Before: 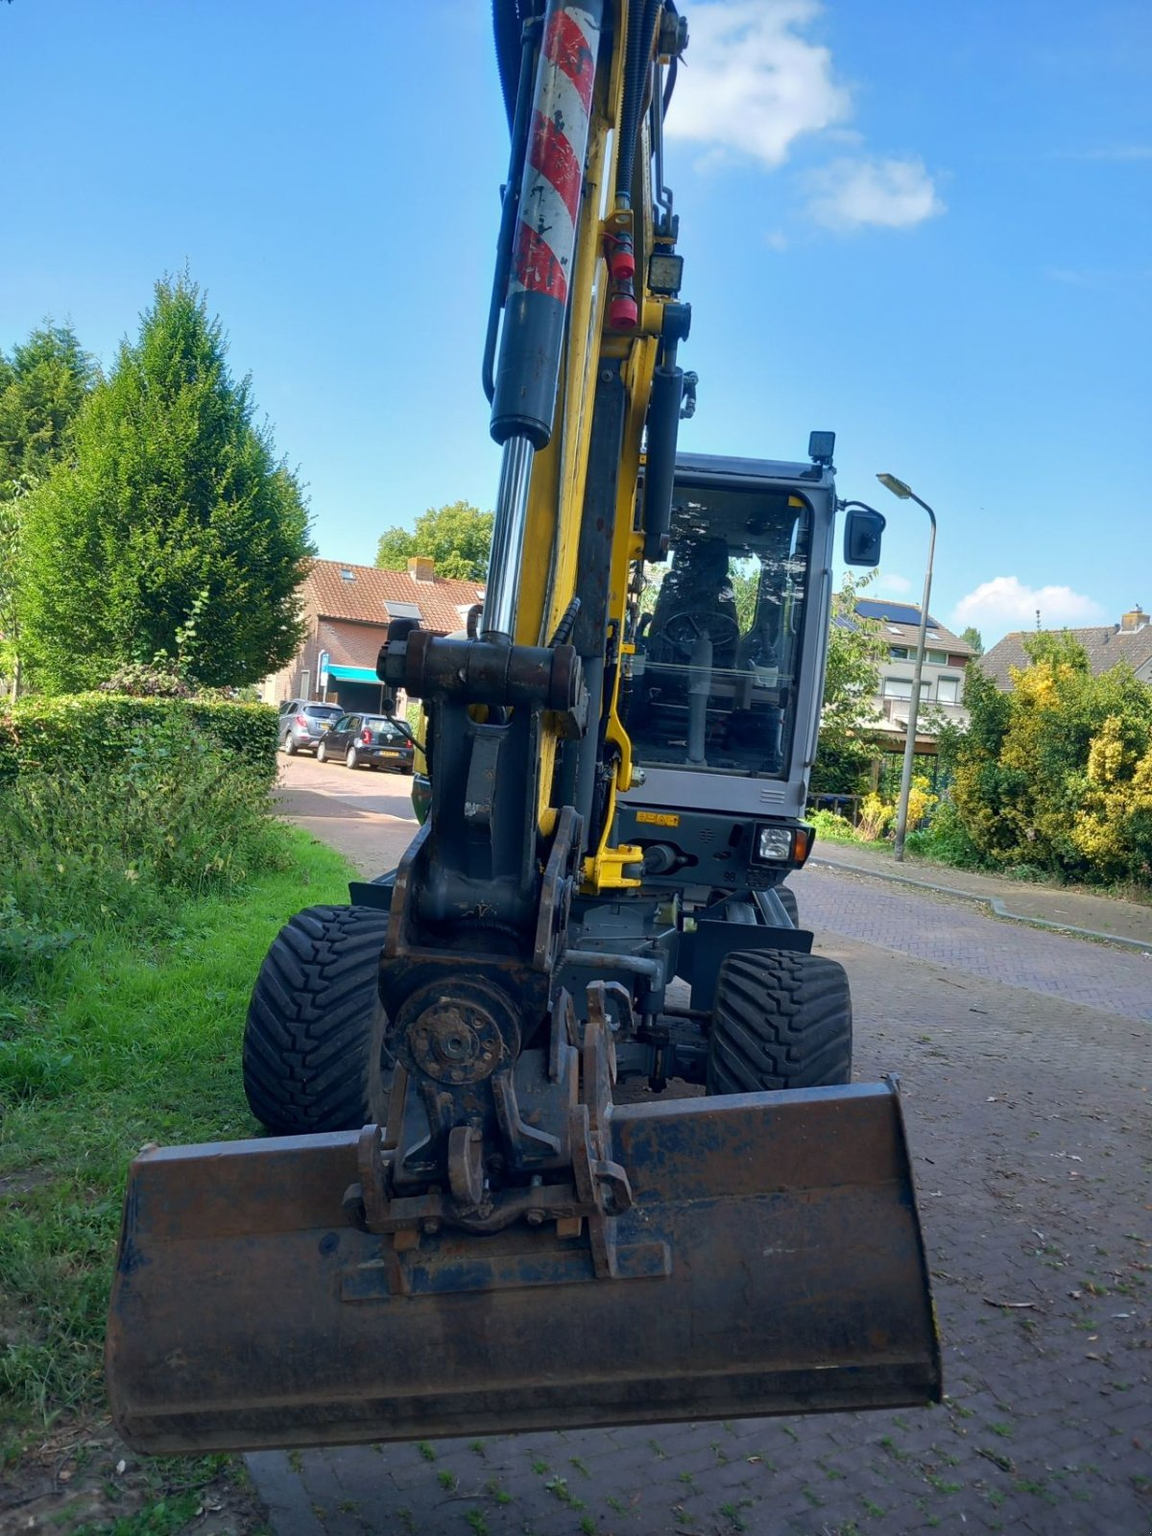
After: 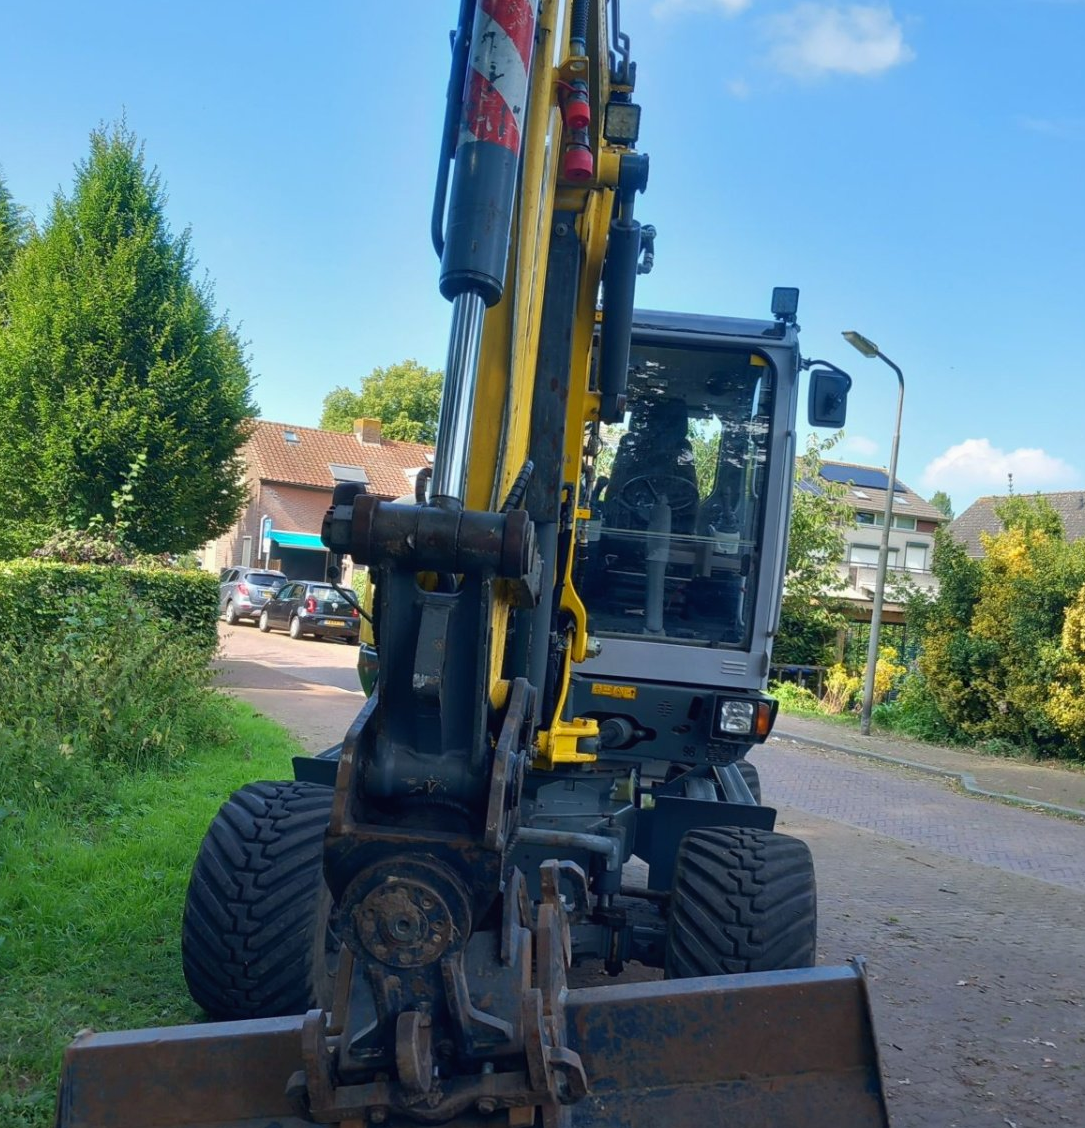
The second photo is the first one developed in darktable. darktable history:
crop: left 5.927%, top 10.171%, right 3.626%, bottom 19.309%
local contrast: mode bilateral grid, contrast 100, coarseness 100, detail 90%, midtone range 0.2
